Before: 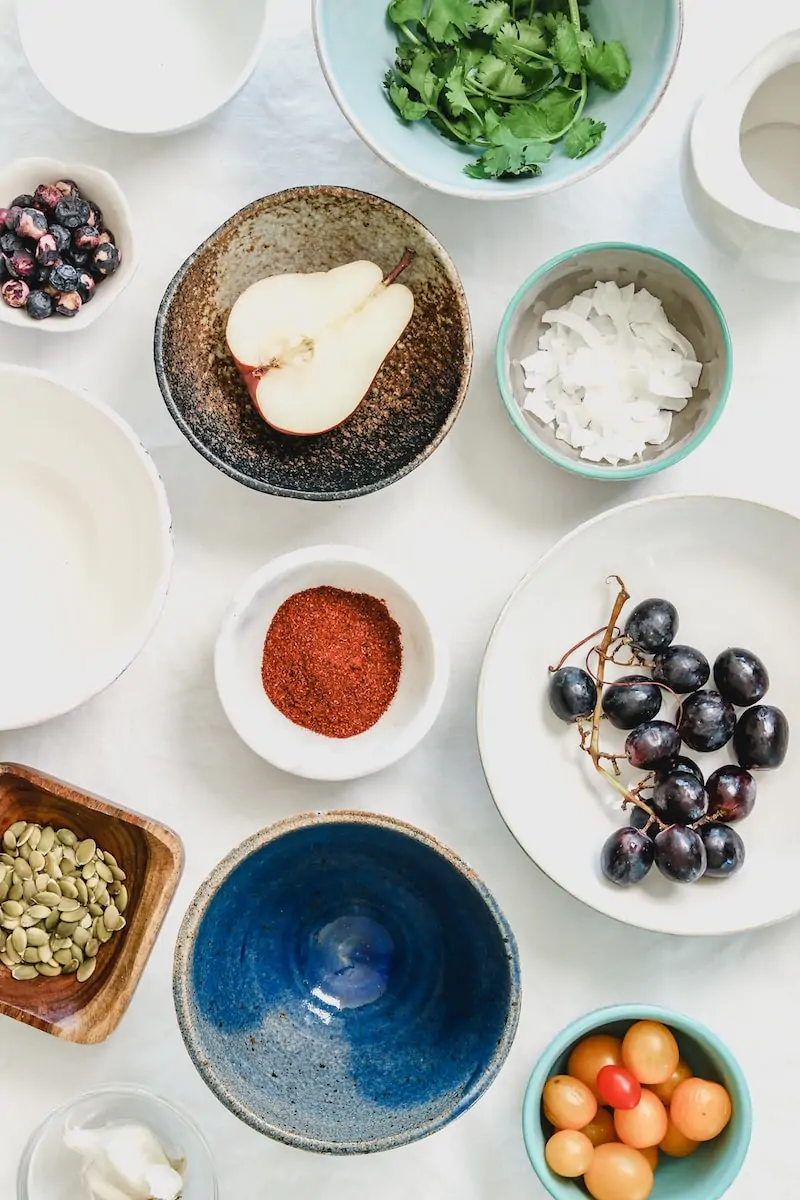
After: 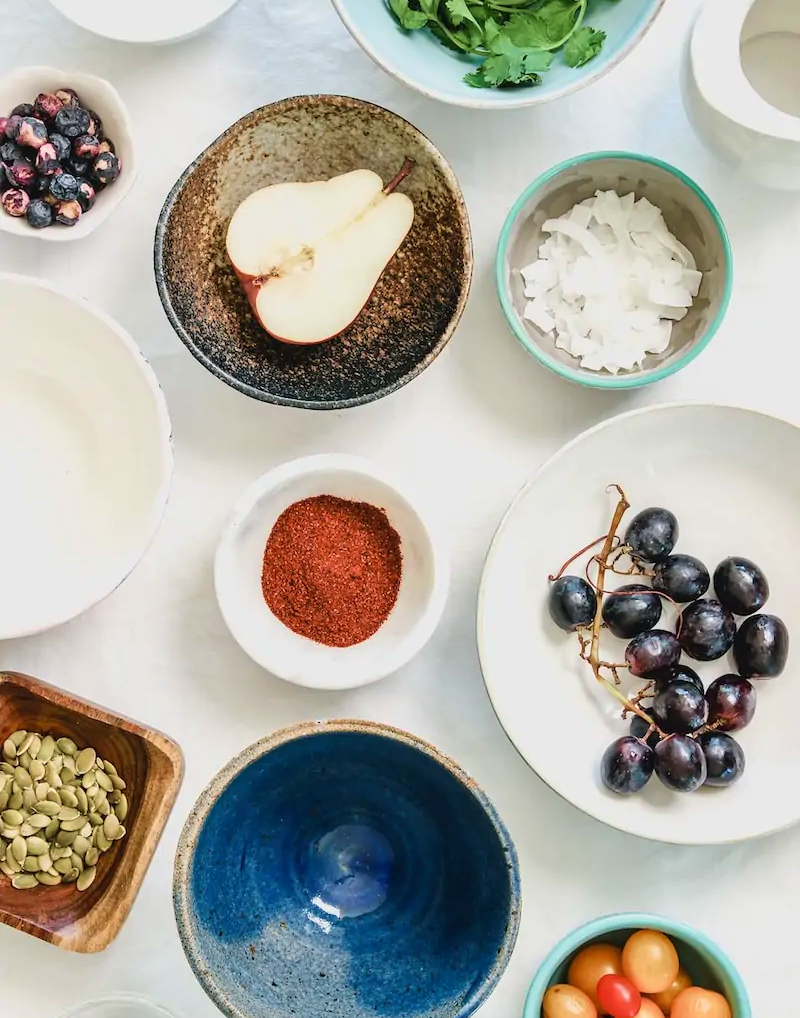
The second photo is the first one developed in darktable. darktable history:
crop: top 7.622%, bottom 7.477%
velvia: on, module defaults
